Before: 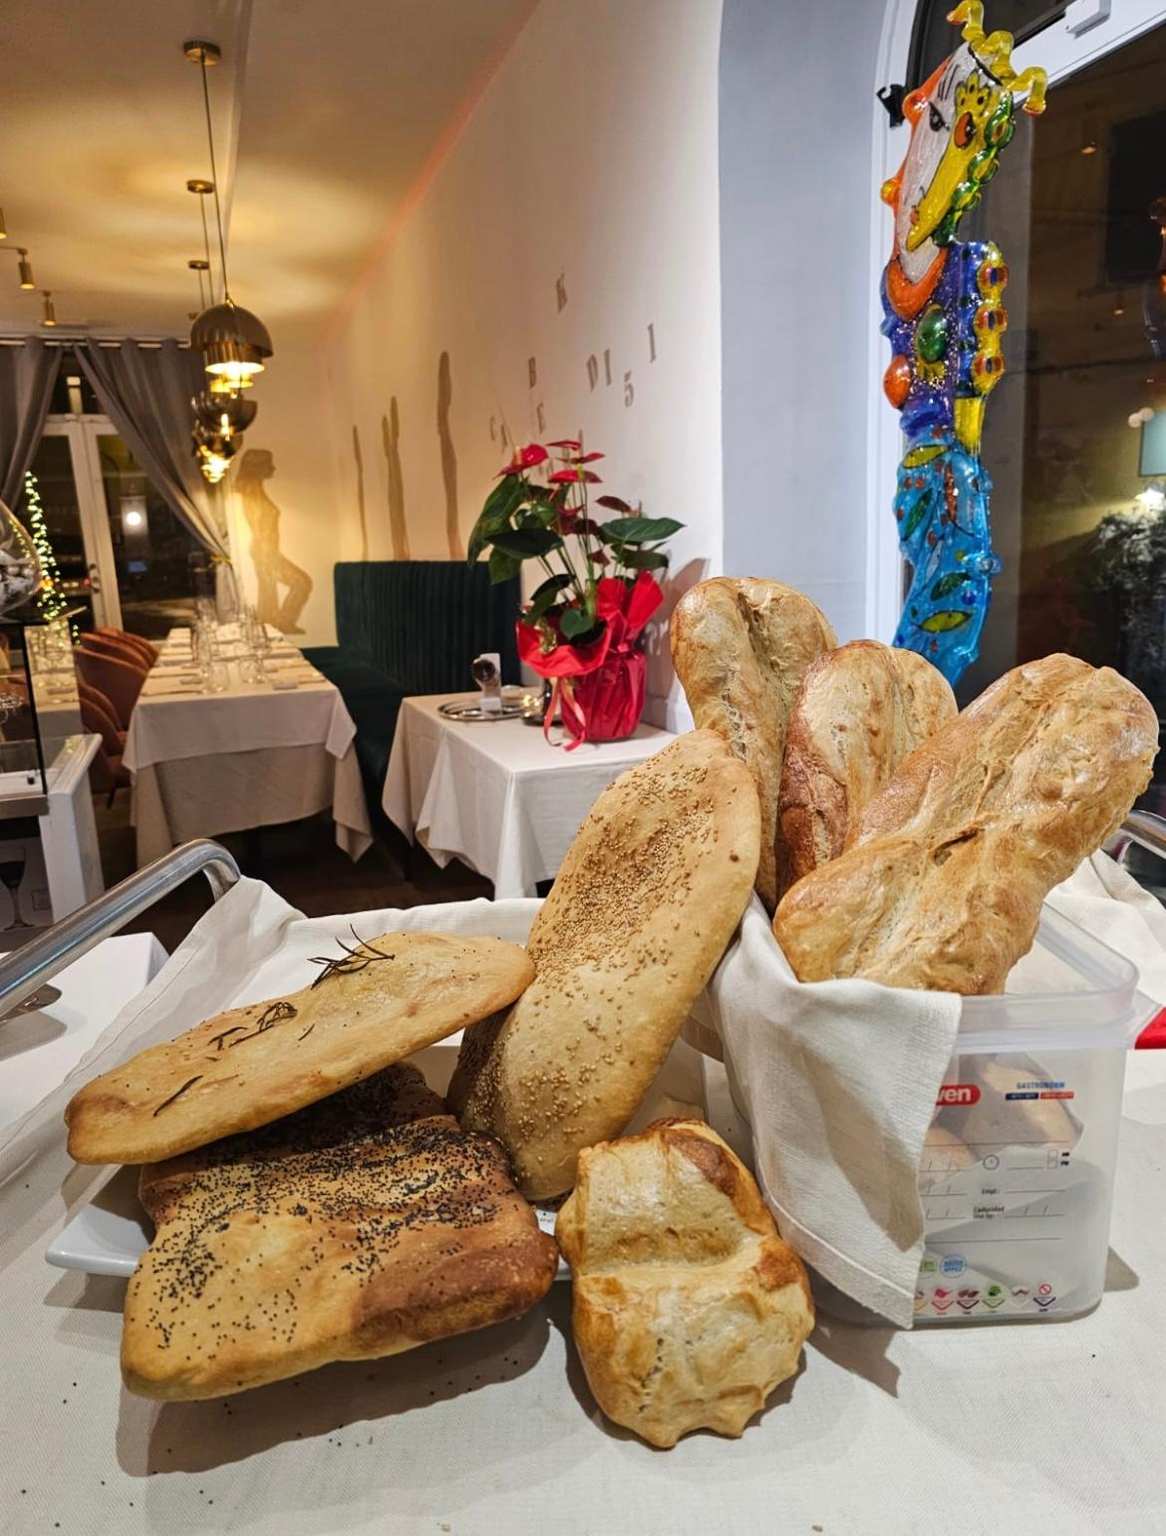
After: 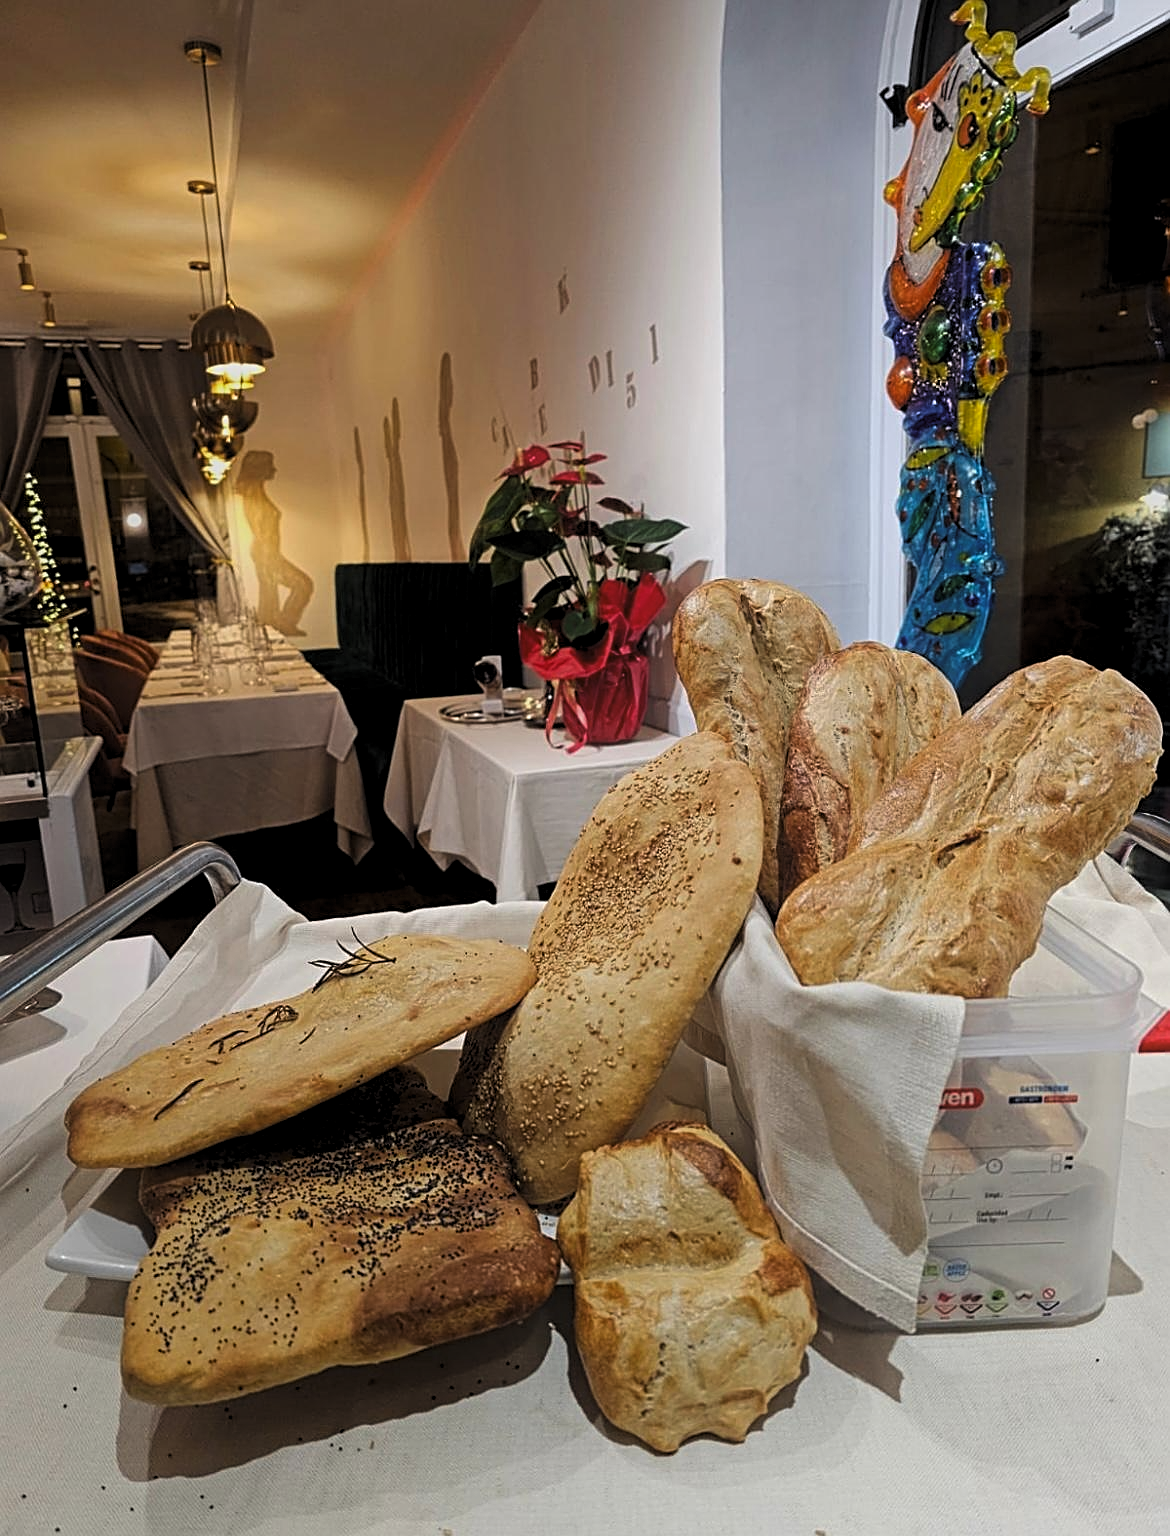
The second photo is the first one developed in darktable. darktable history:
rotate and perspective: automatic cropping original format, crop left 0, crop top 0
crop: top 0.05%, bottom 0.098%
levels: levels [0.116, 0.574, 1]
contrast equalizer: y [[0.439, 0.44, 0.442, 0.457, 0.493, 0.498], [0.5 ×6], [0.5 ×6], [0 ×6], [0 ×6]]
sharpen: radius 1.967
